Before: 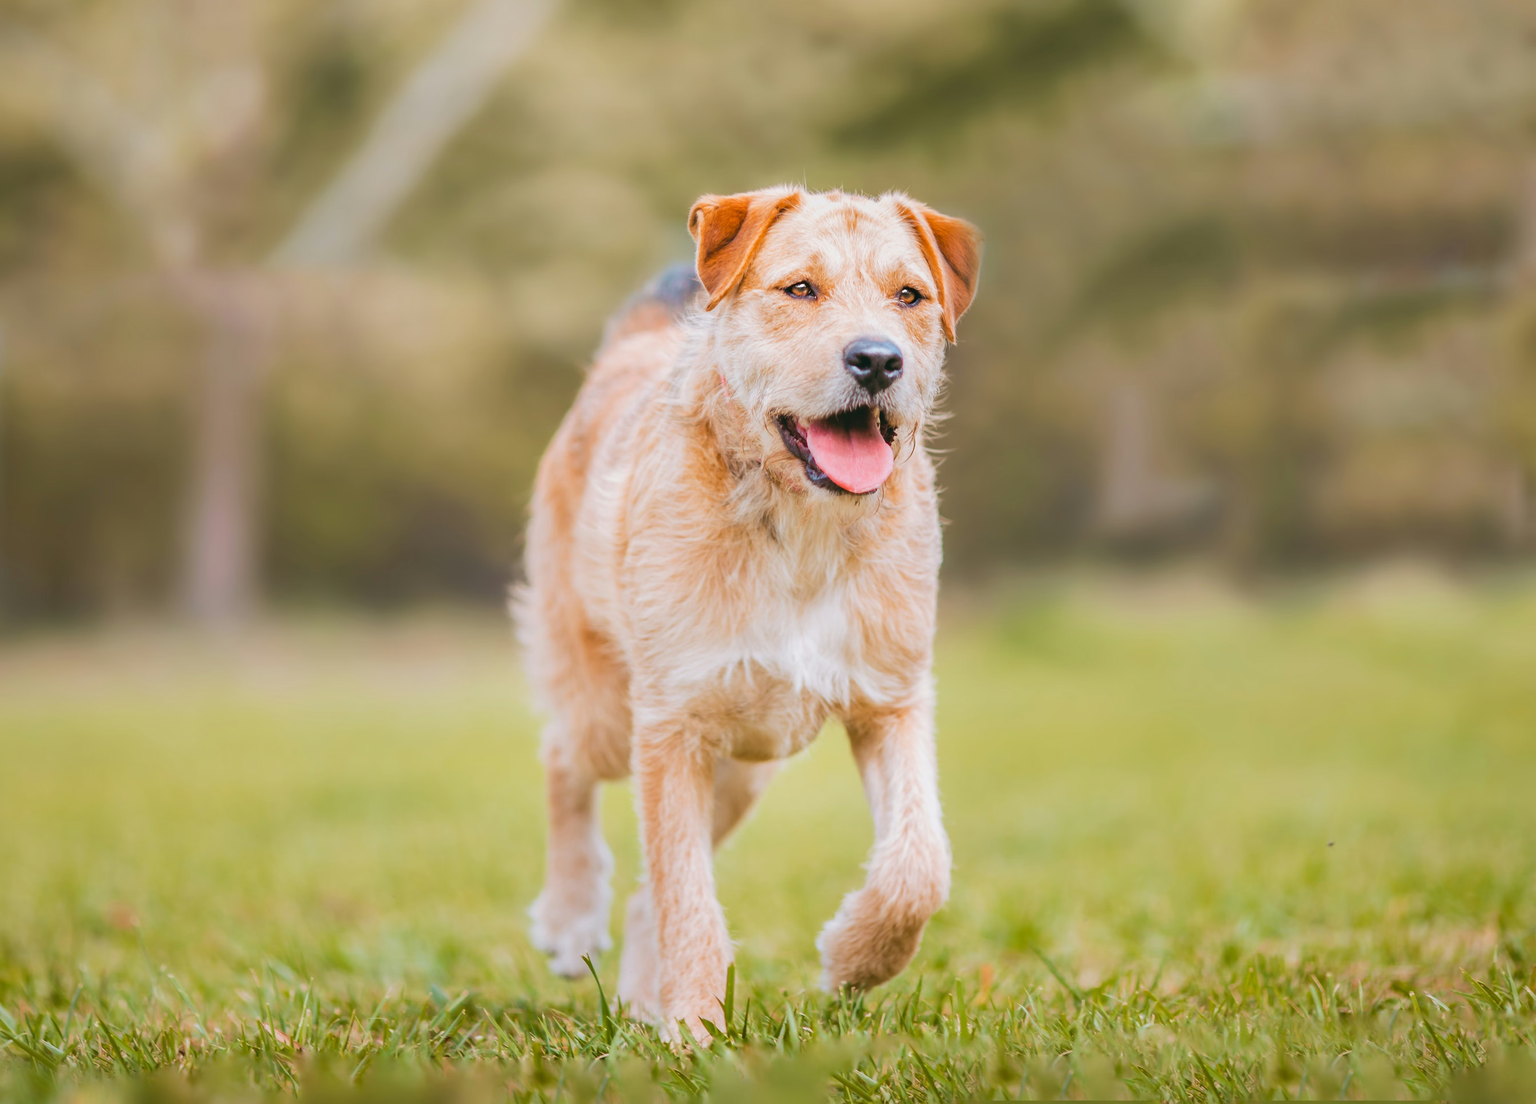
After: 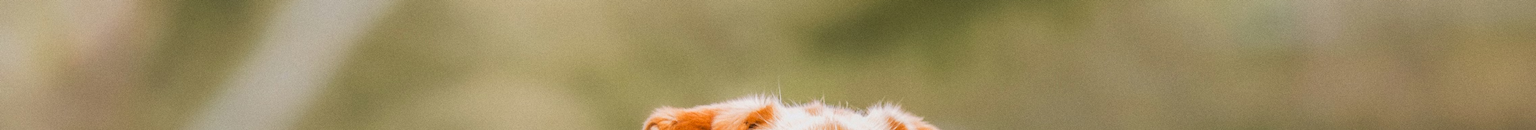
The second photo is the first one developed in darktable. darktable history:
crop and rotate: left 9.644%, top 9.491%, right 6.021%, bottom 80.509%
grain: coarseness 0.09 ISO, strength 40%
